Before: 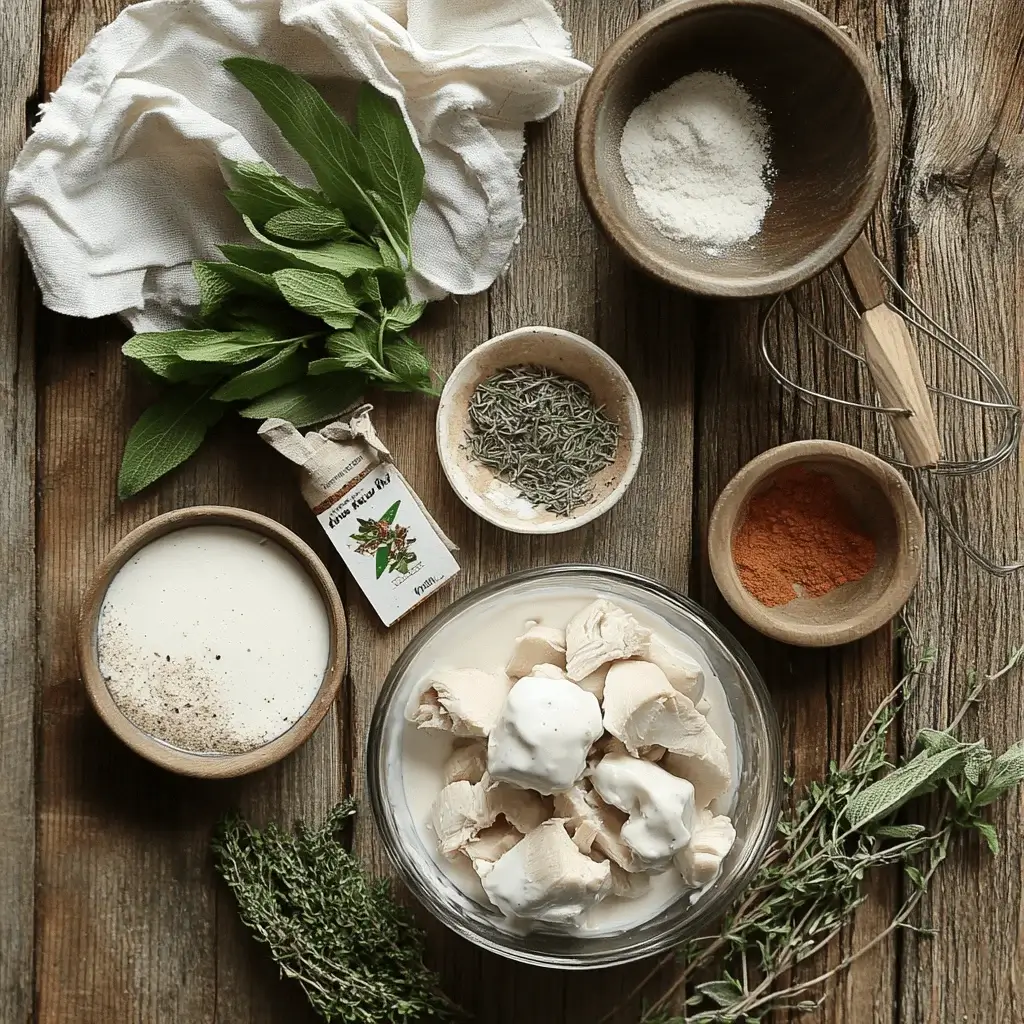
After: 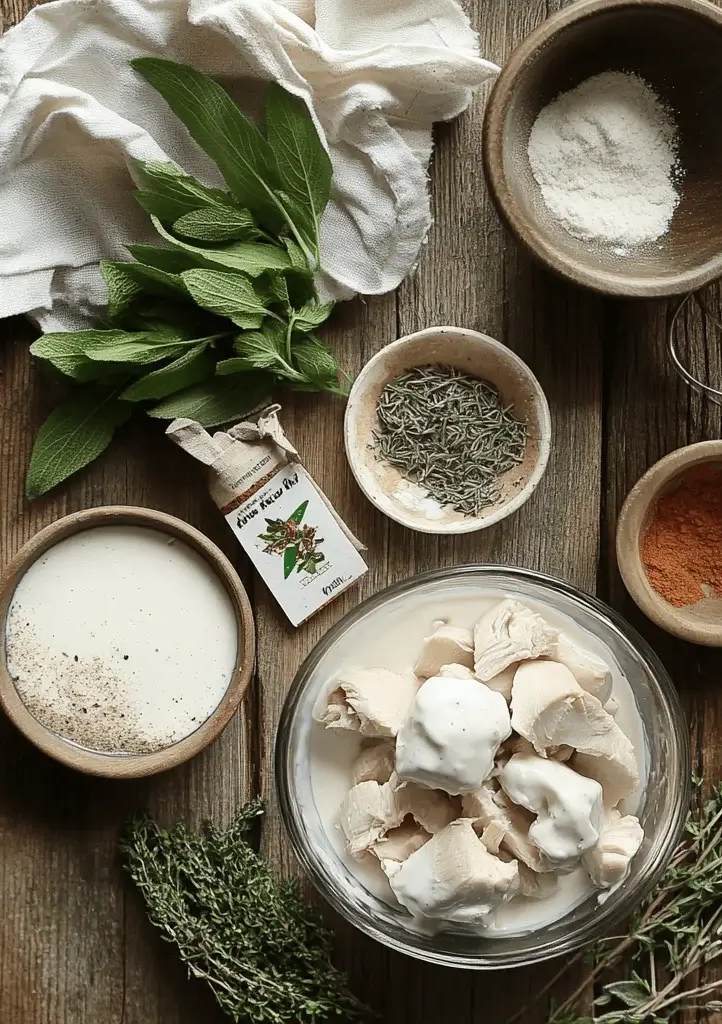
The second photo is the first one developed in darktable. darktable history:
crop and rotate: left 9.04%, right 20.357%
